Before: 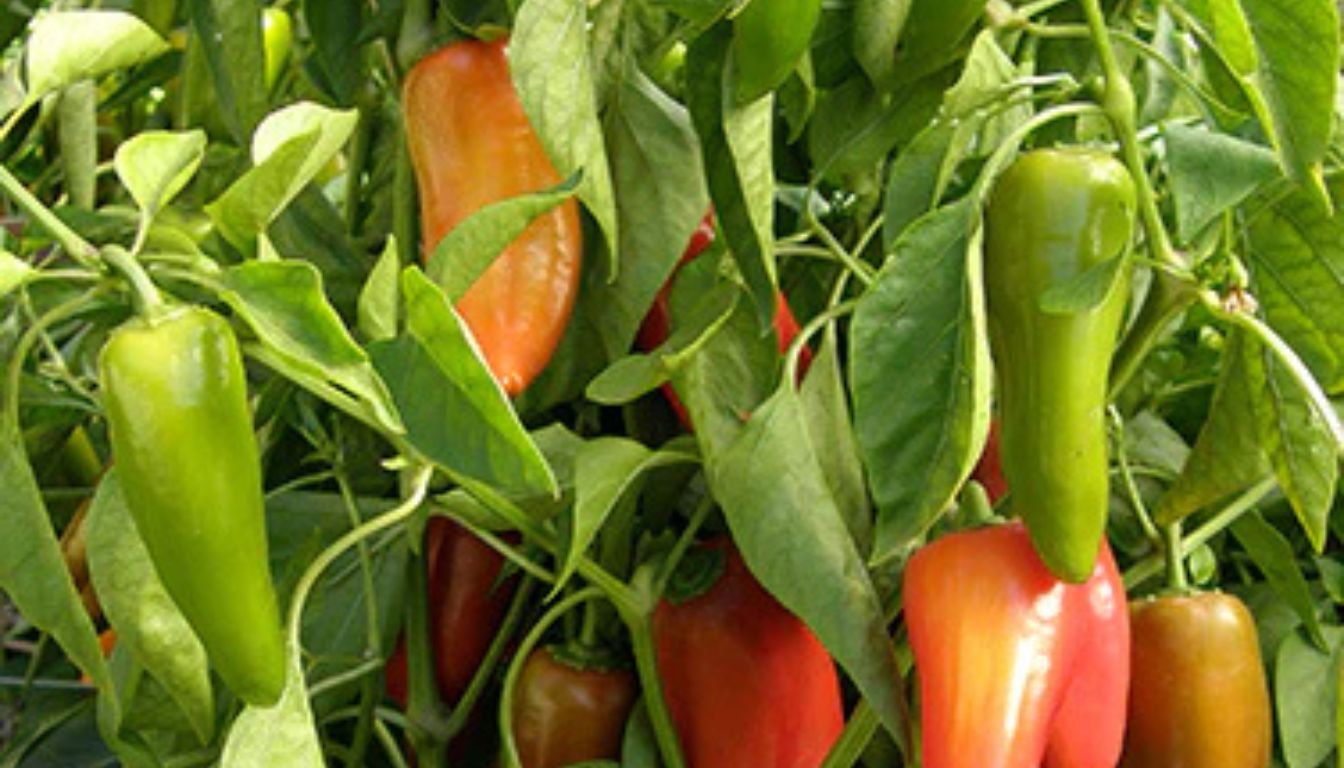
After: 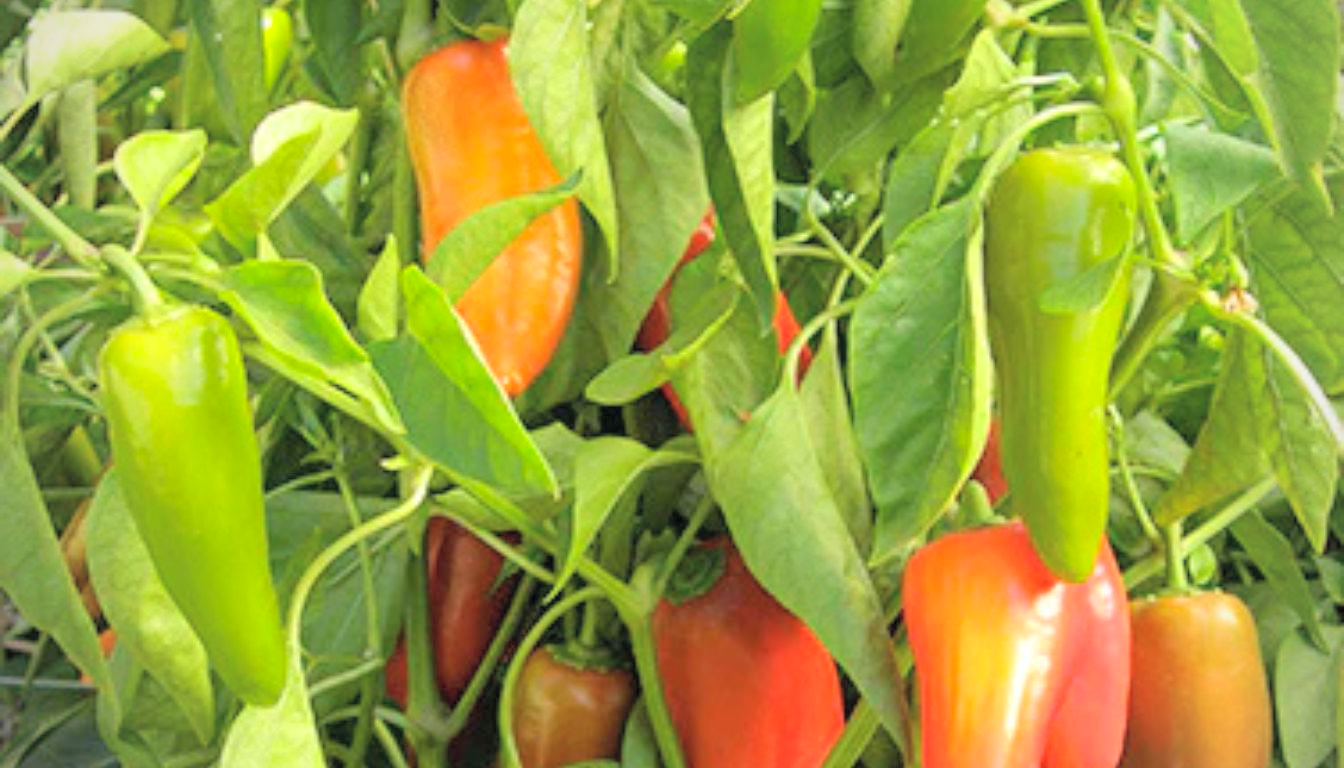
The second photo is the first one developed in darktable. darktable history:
global tonemap: drago (0.7, 100)
exposure: exposure 1 EV, compensate highlight preservation false
vignetting: fall-off radius 60.92%
